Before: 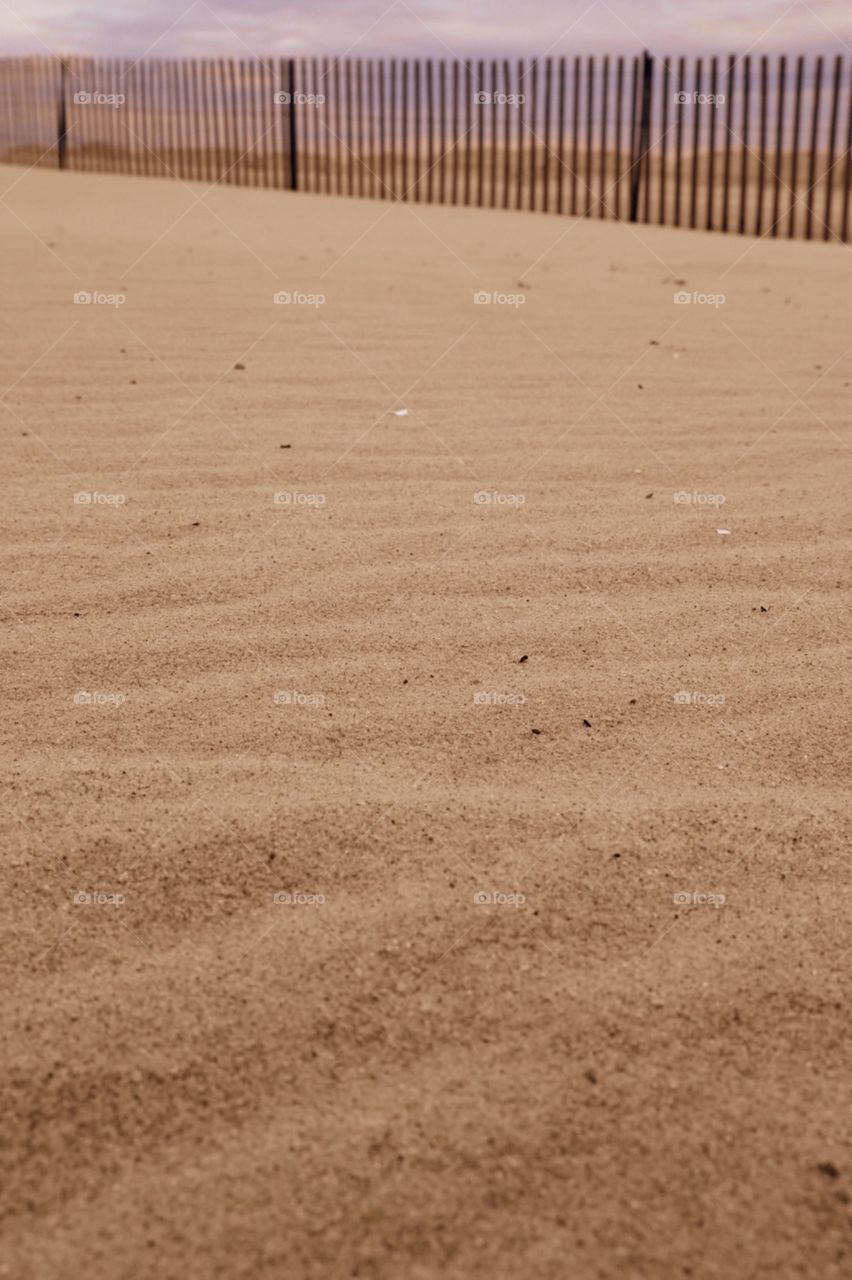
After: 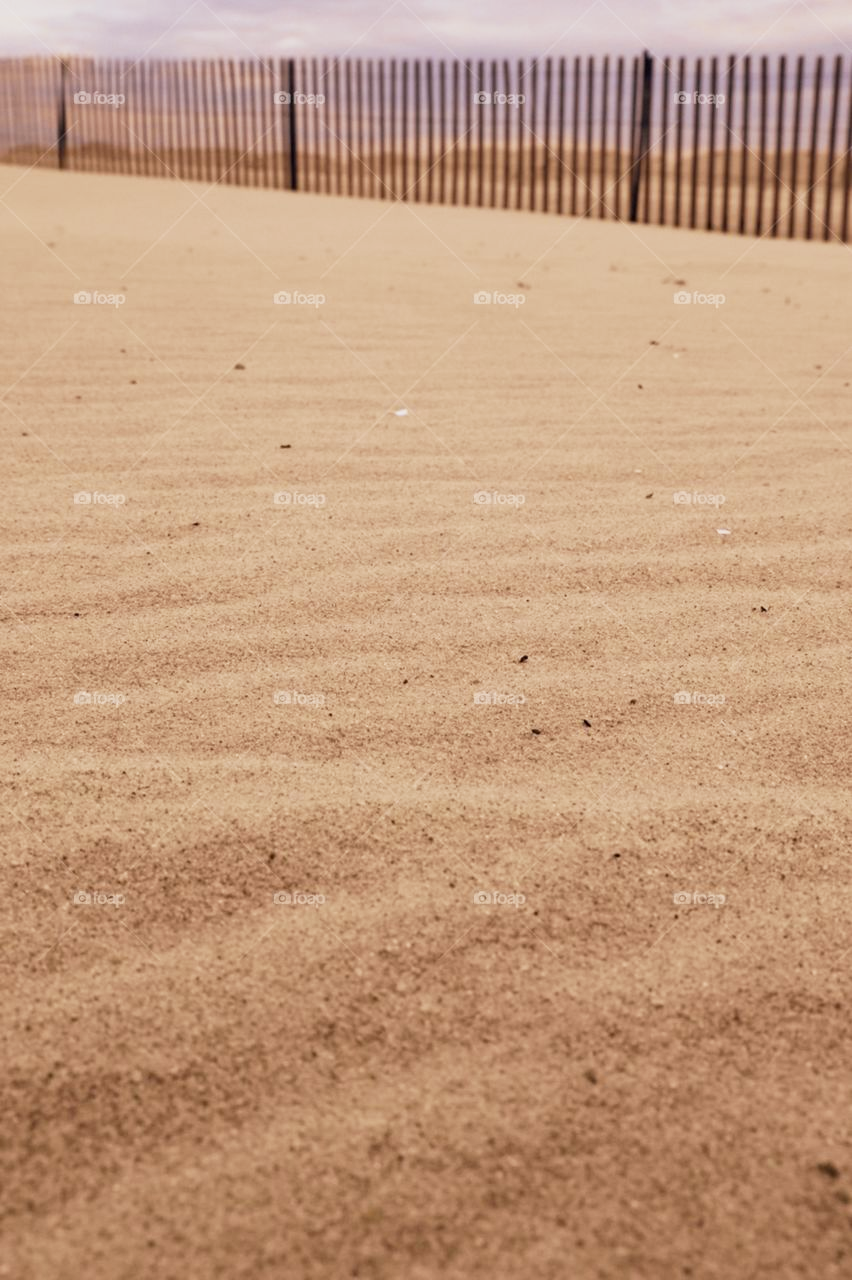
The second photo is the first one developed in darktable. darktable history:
base curve: curves: ch0 [(0, 0) (0.088, 0.125) (0.176, 0.251) (0.354, 0.501) (0.613, 0.749) (1, 0.877)], preserve colors none
color zones: curves: ch0 [(0.068, 0.464) (0.25, 0.5) (0.48, 0.508) (0.75, 0.536) (0.886, 0.476) (0.967, 0.456)]; ch1 [(0.066, 0.456) (0.25, 0.5) (0.616, 0.508) (0.746, 0.56) (0.934, 0.444)]
